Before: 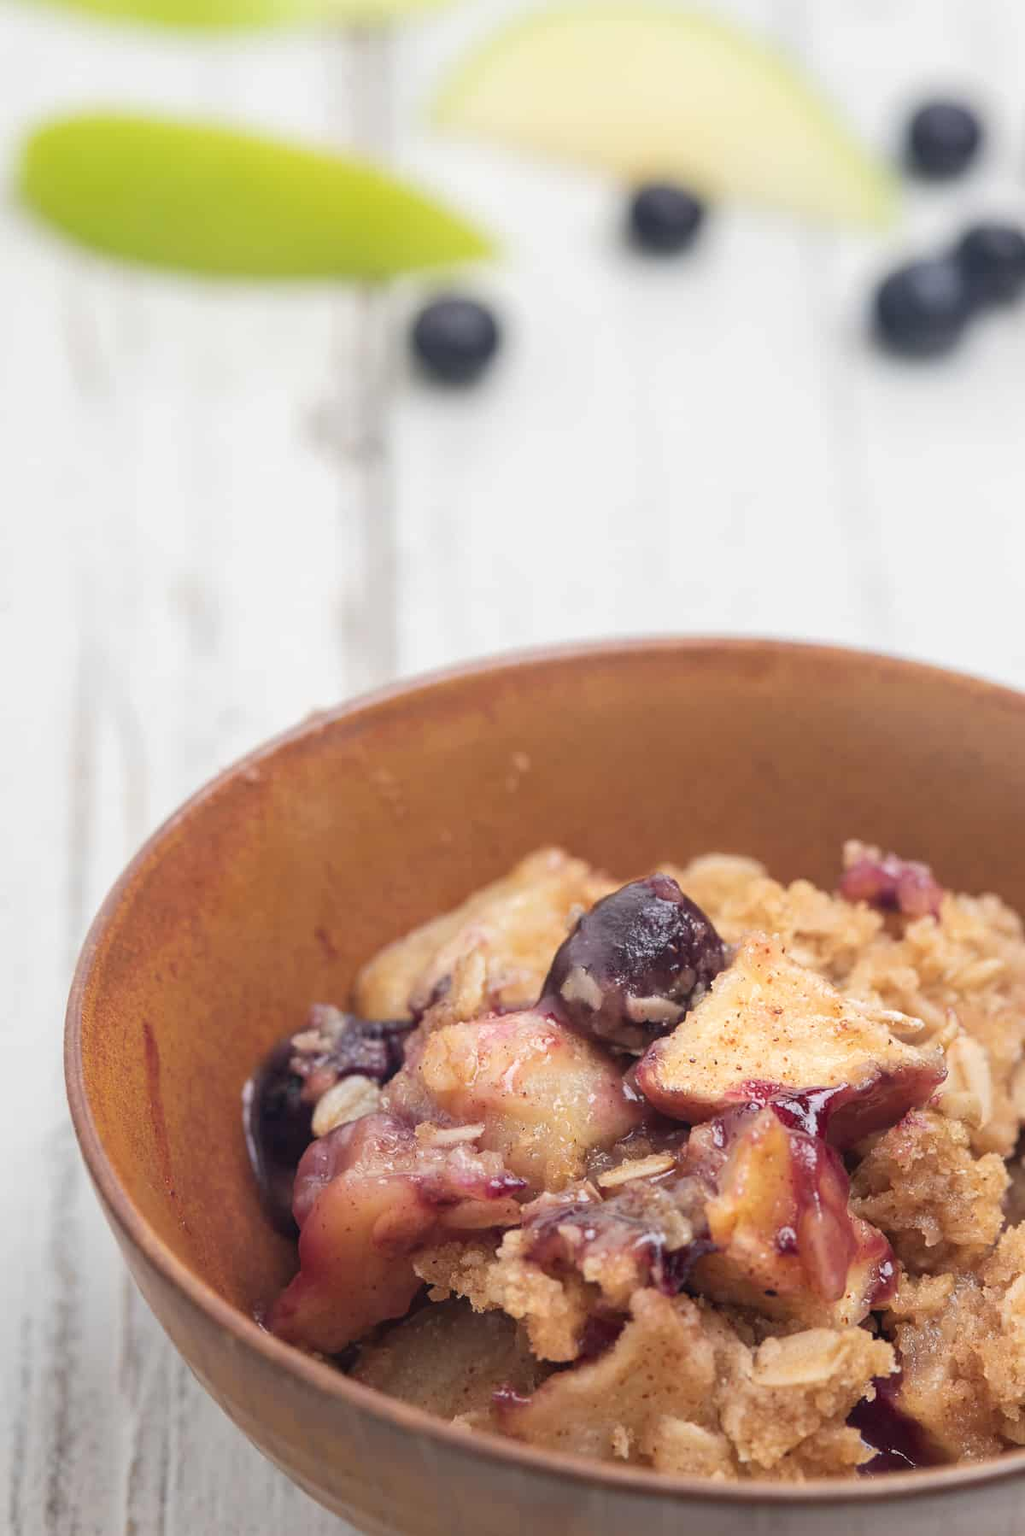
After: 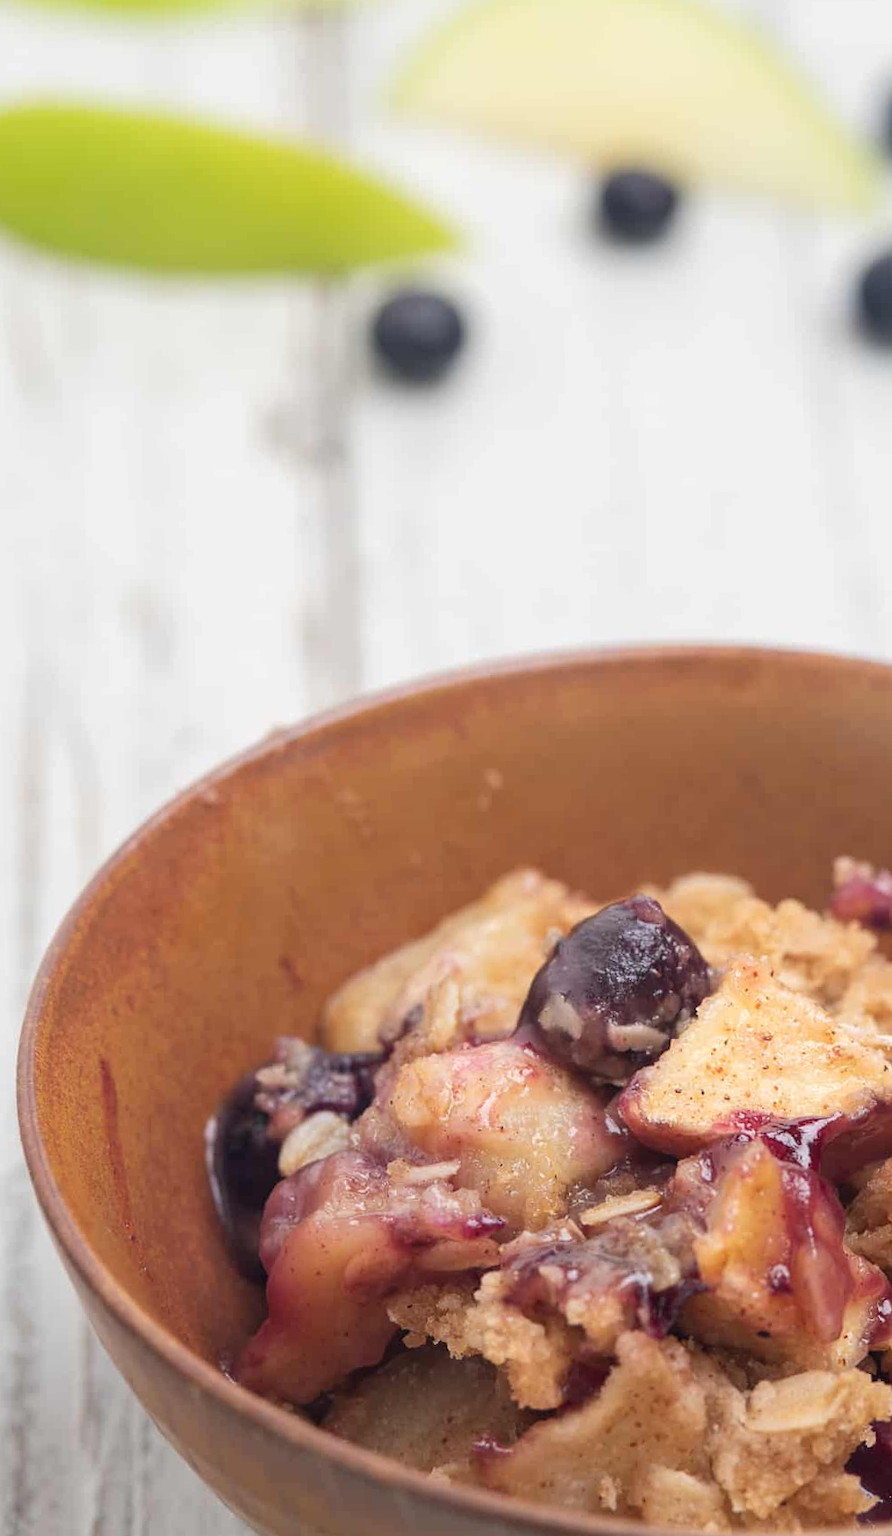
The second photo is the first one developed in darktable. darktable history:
crop and rotate: angle 0.78°, left 4.253%, top 0.43%, right 11.315%, bottom 2.548%
